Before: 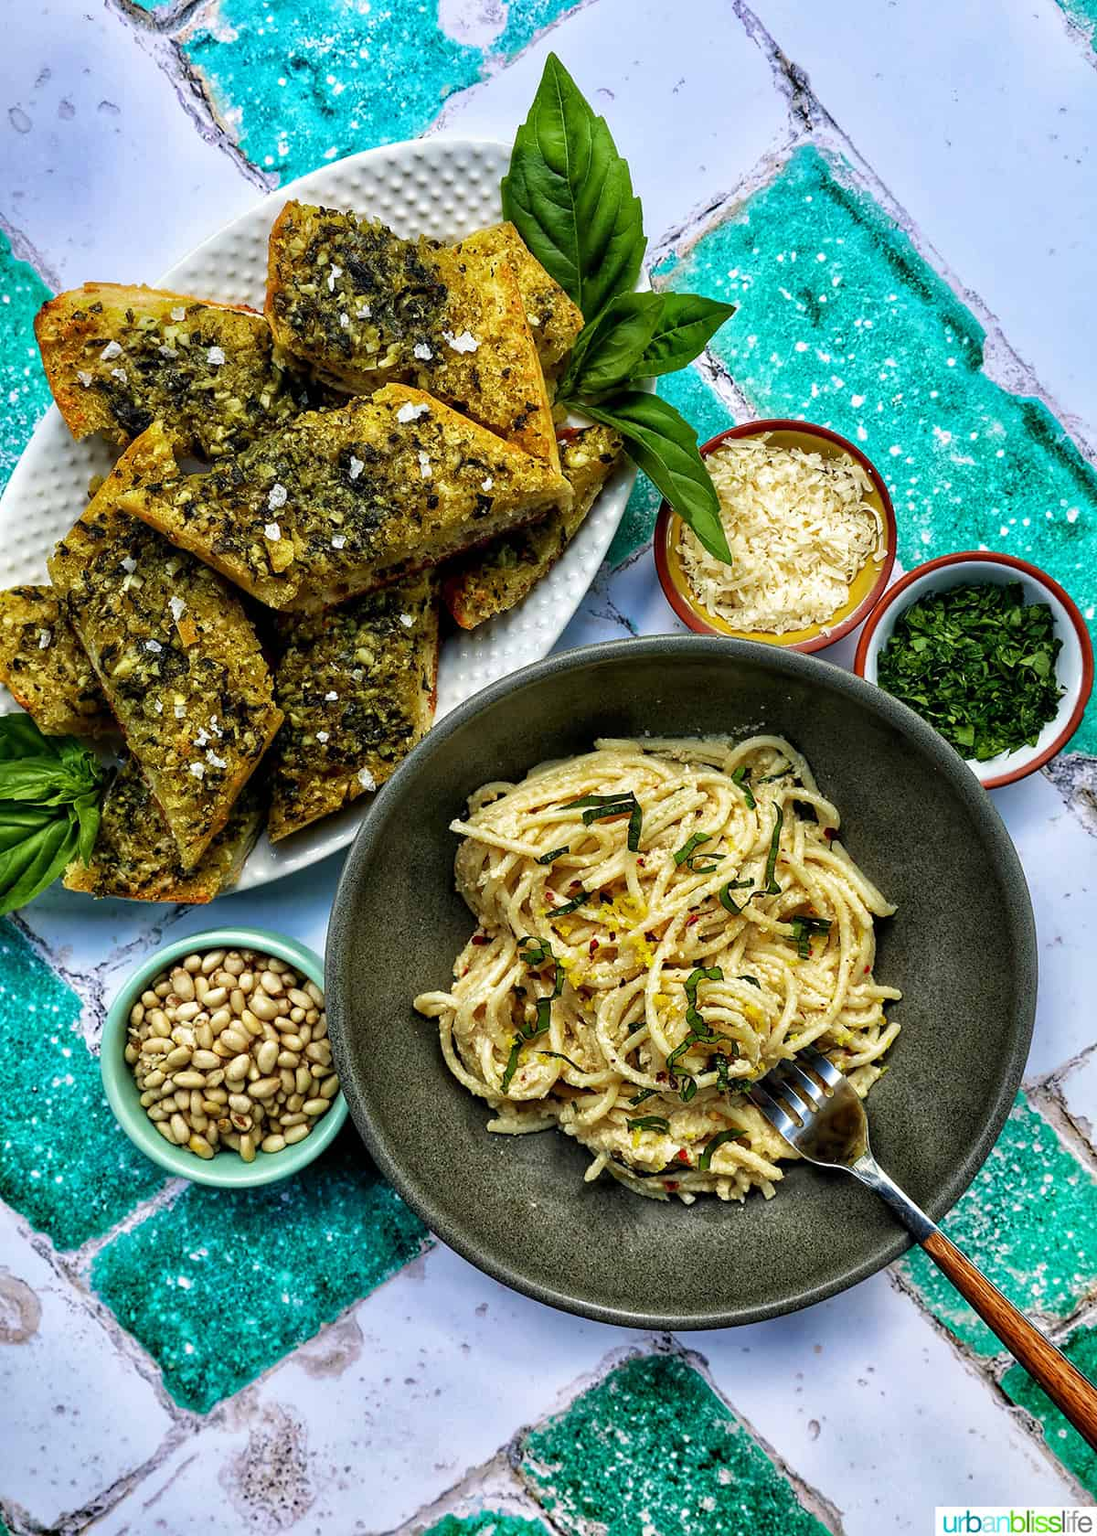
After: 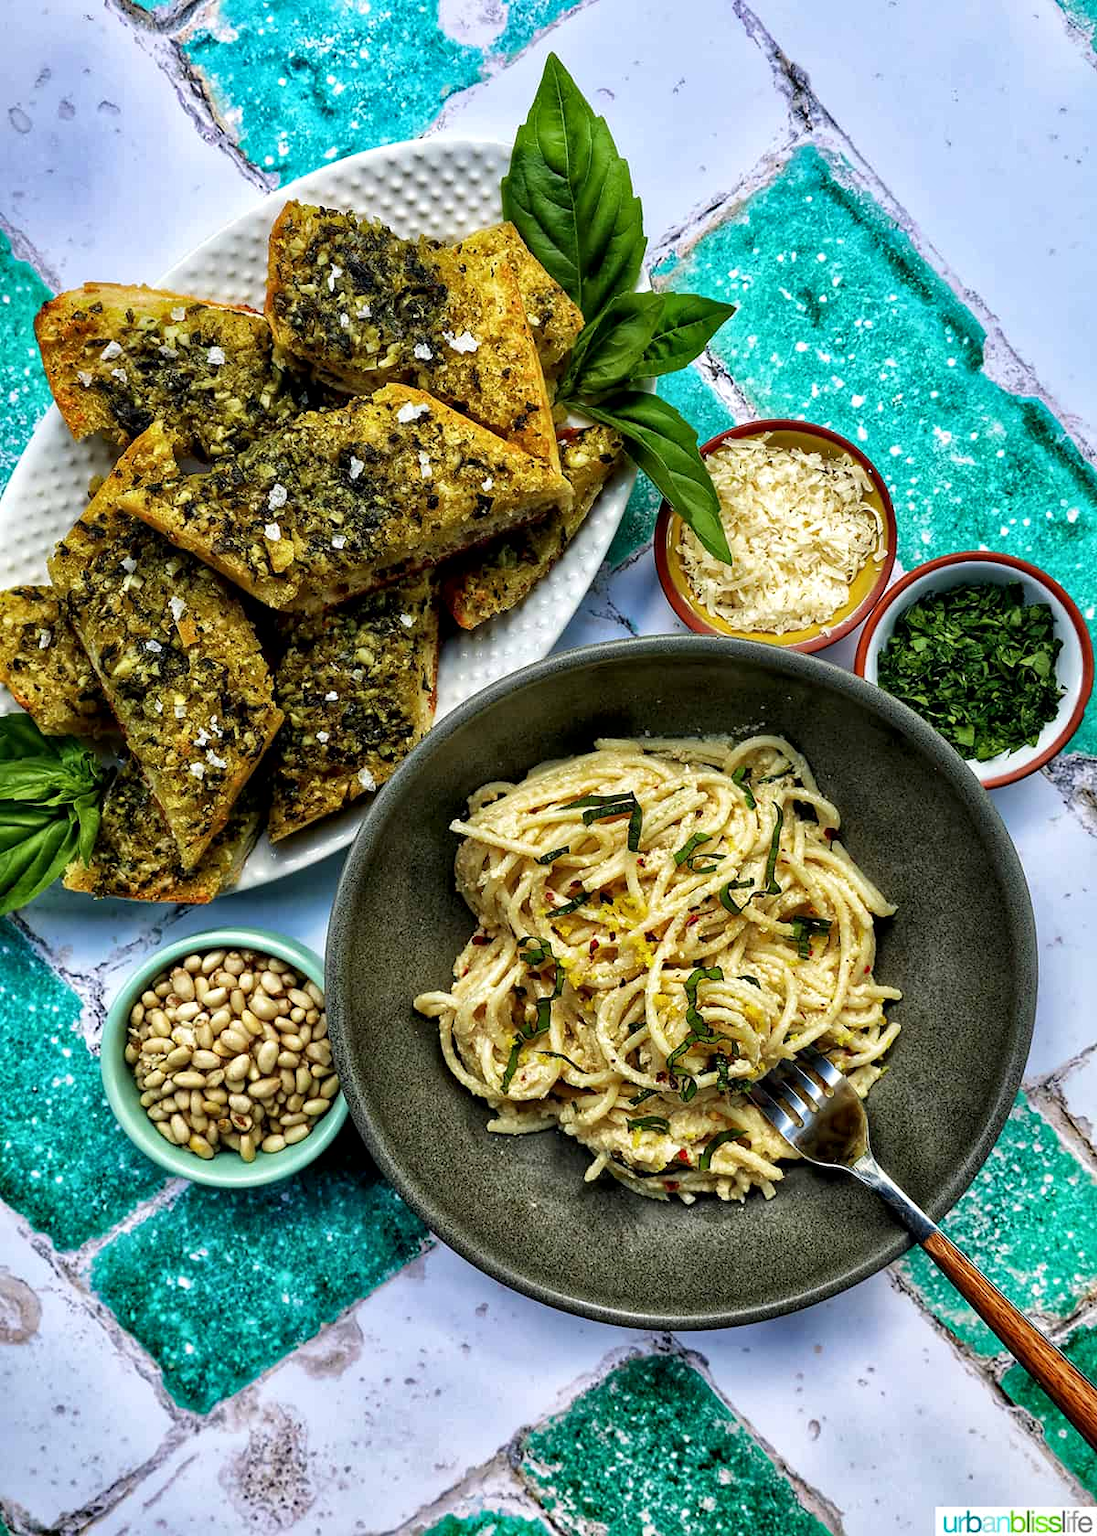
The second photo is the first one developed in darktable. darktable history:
local contrast: mode bilateral grid, contrast 20, coarseness 50, detail 129%, midtone range 0.2
